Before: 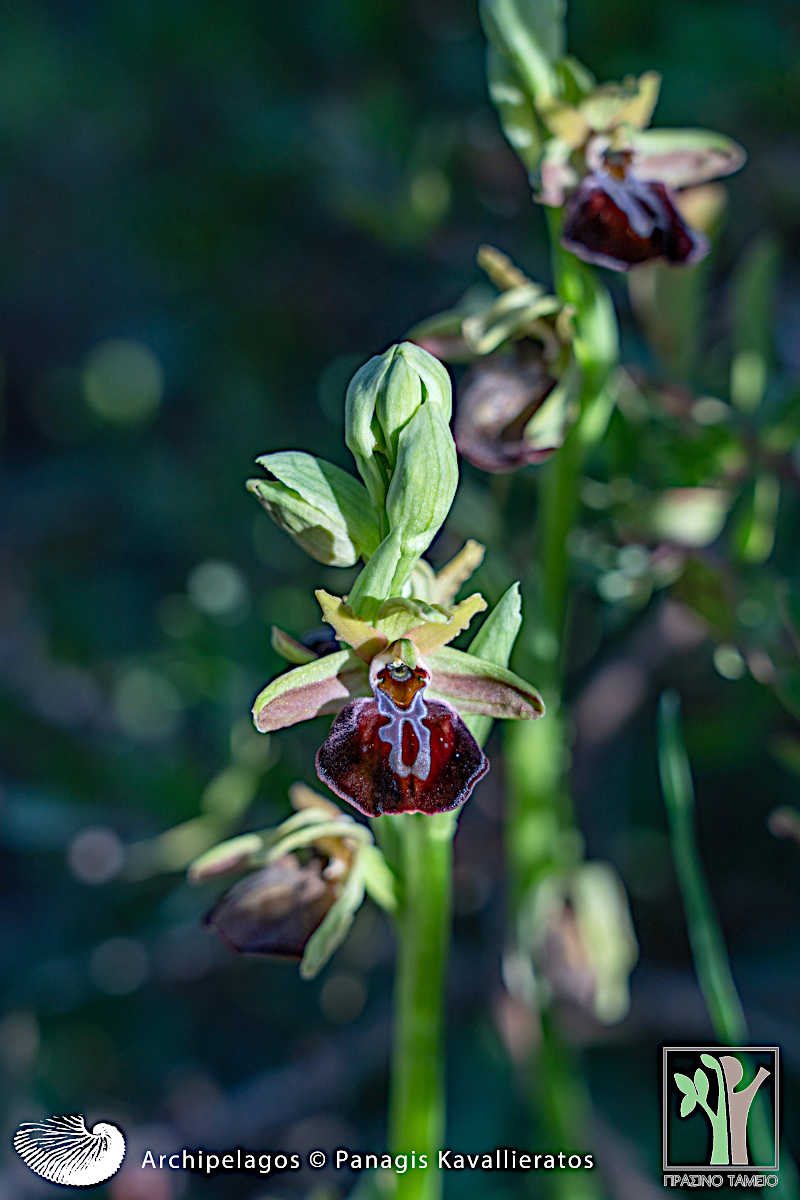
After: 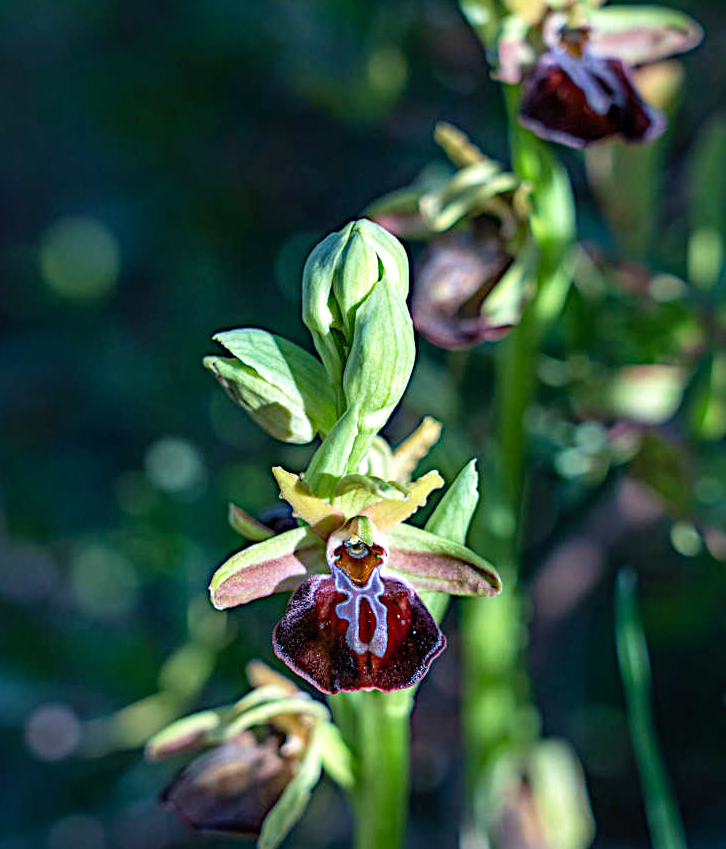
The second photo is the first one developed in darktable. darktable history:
tone equalizer: -8 EV -0.377 EV, -7 EV -0.359 EV, -6 EV -0.364 EV, -5 EV -0.188 EV, -3 EV 0.247 EV, -2 EV 0.308 EV, -1 EV 0.406 EV, +0 EV 0.395 EV
velvia: on, module defaults
crop: left 5.486%, top 10.321%, right 3.696%, bottom 18.921%
